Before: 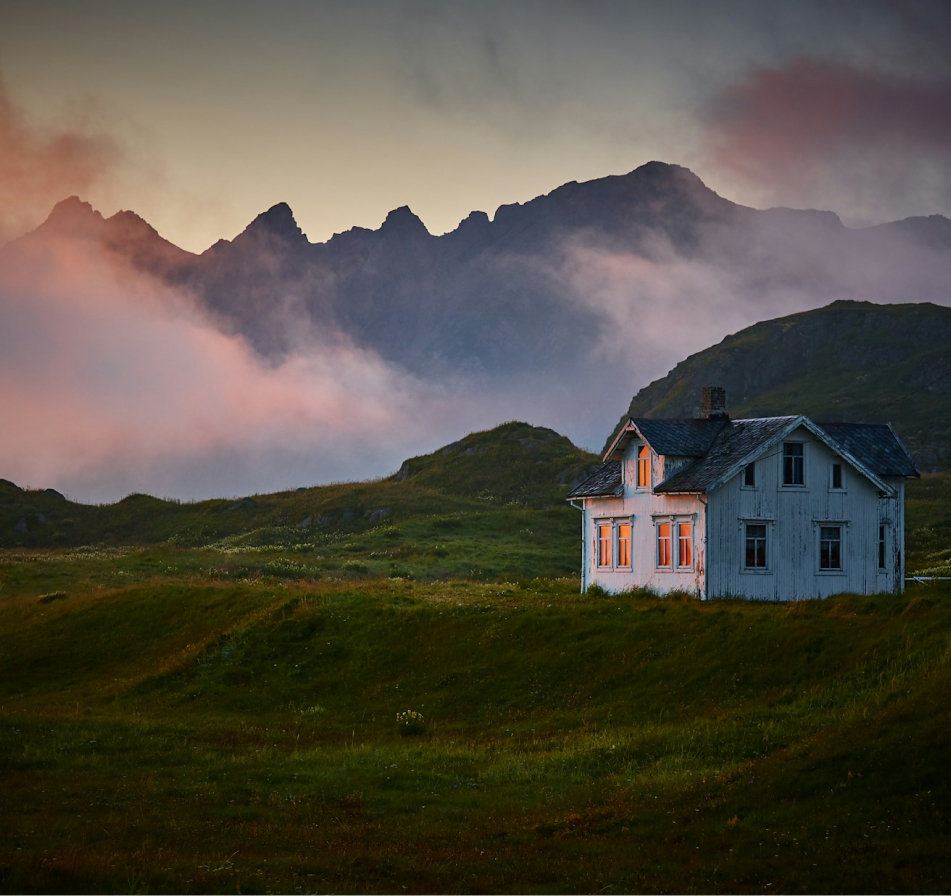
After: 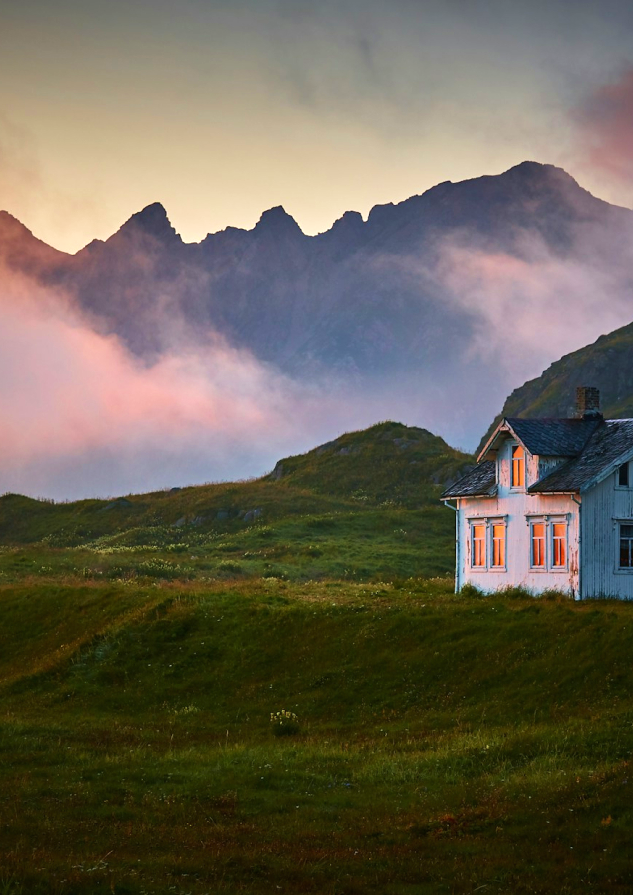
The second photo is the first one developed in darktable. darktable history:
crop and rotate: left 13.409%, right 19.924%
exposure: black level correction 0, exposure 0.5 EV, compensate exposure bias true, compensate highlight preservation false
velvia: on, module defaults
